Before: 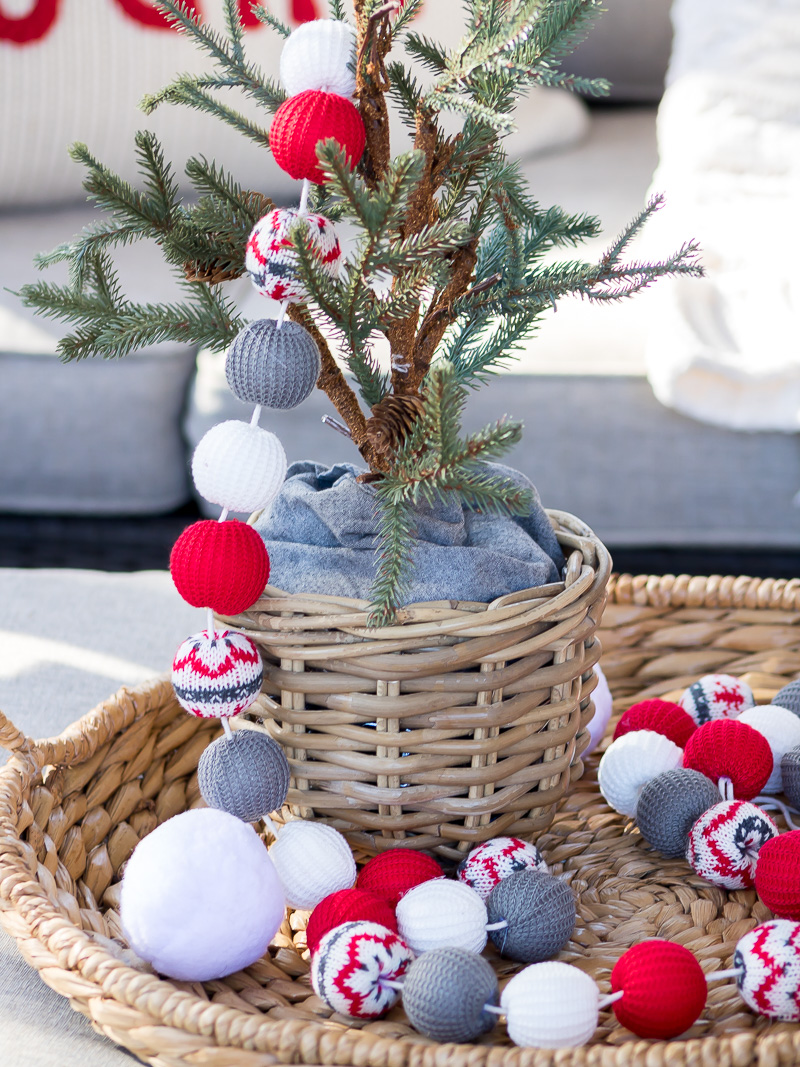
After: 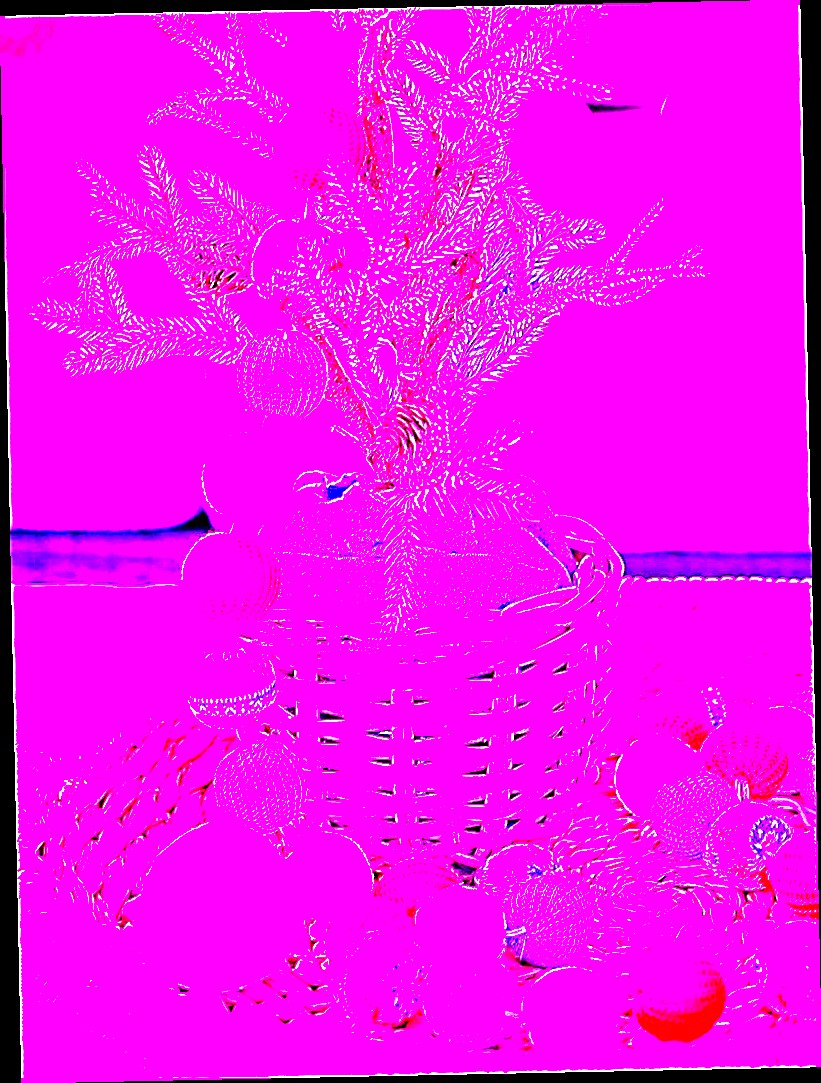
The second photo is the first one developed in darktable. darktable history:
rotate and perspective: rotation -1.17°, automatic cropping off
color correction: saturation 1.11
tone equalizer: -8 EV -0.001 EV, -7 EV 0.001 EV, -6 EV -0.002 EV, -5 EV -0.003 EV, -4 EV -0.062 EV, -3 EV -0.222 EV, -2 EV -0.267 EV, -1 EV 0.105 EV, +0 EV 0.303 EV
white balance: red 8, blue 8
sharpen: amount 0.901
